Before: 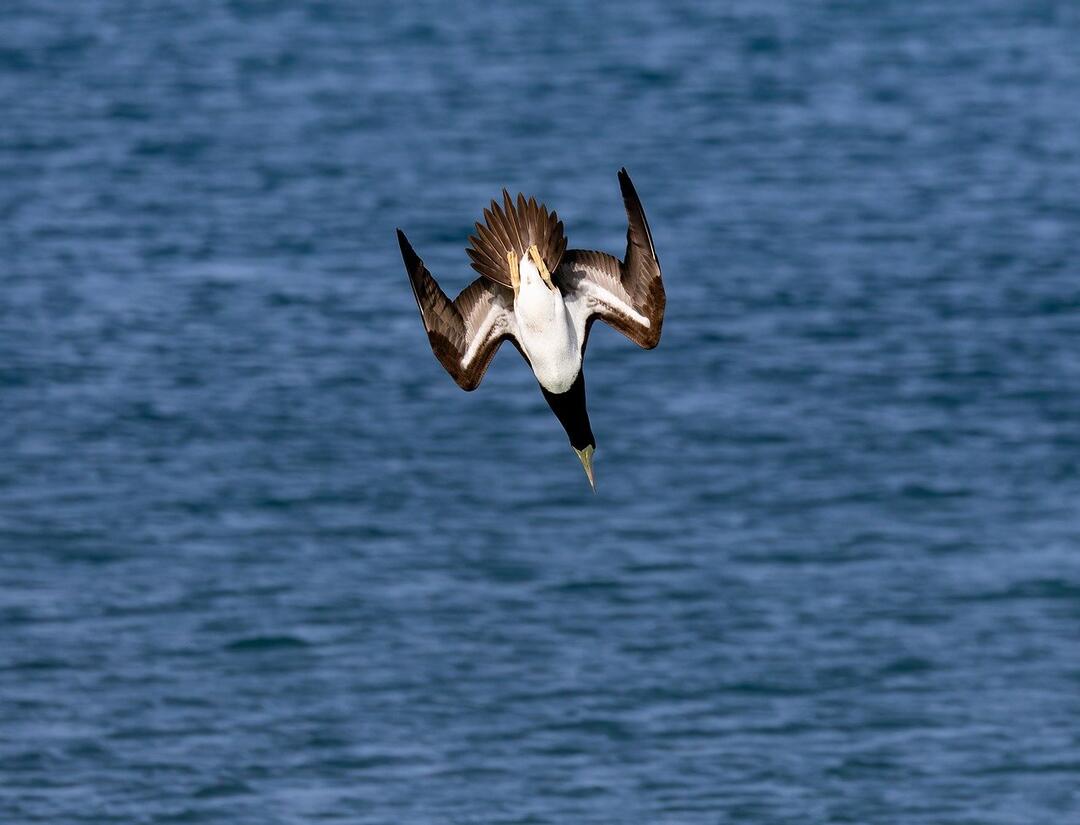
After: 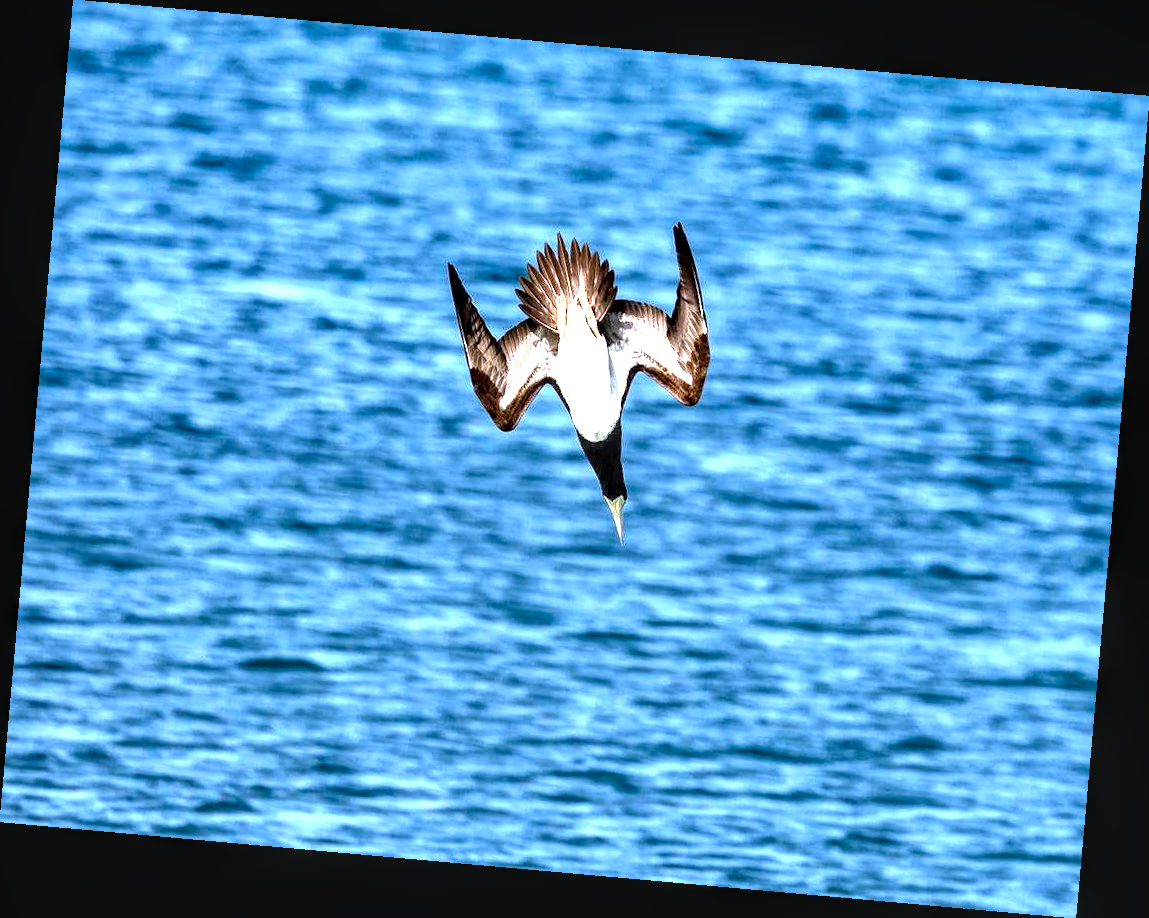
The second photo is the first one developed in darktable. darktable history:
local contrast: on, module defaults
rotate and perspective: rotation 5.12°, automatic cropping off
exposure: black level correction 0, exposure 1.975 EV, compensate exposure bias true, compensate highlight preservation false
contrast equalizer: y [[0.601, 0.6, 0.598, 0.598, 0.6, 0.601], [0.5 ×6], [0.5 ×6], [0 ×6], [0 ×6]]
color correction: highlights a* -4.18, highlights b* -10.81
